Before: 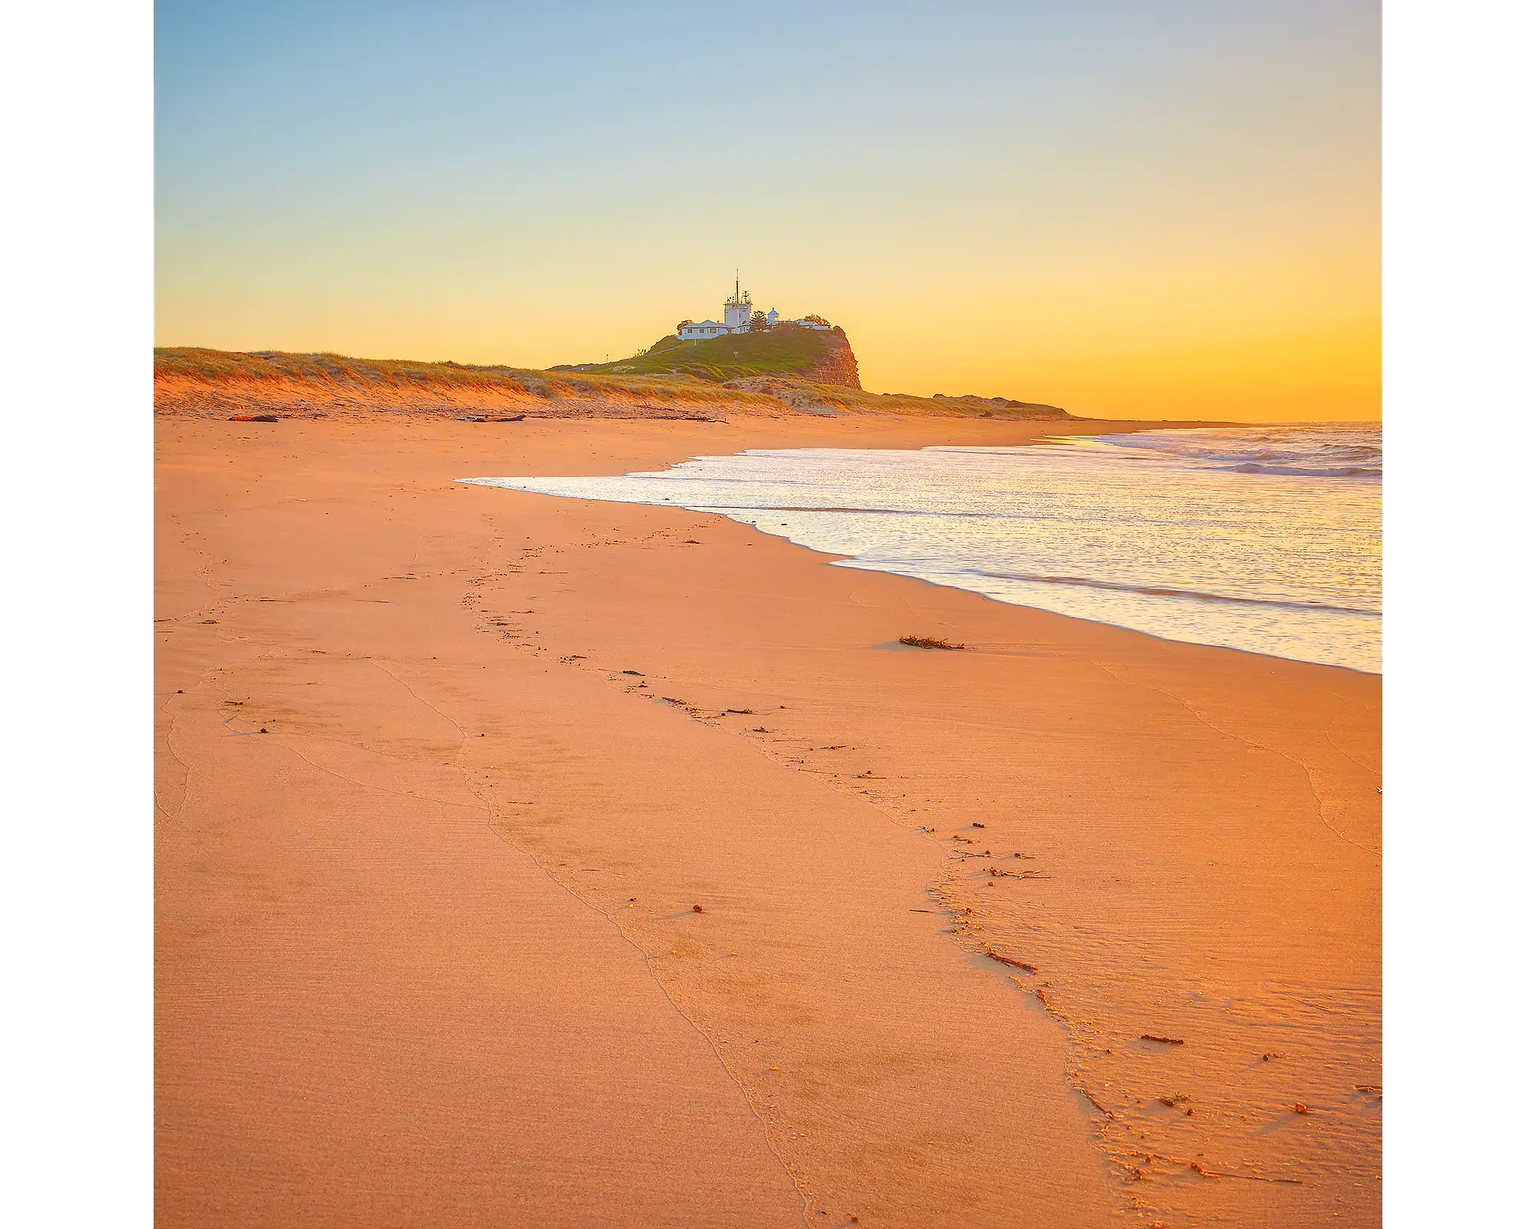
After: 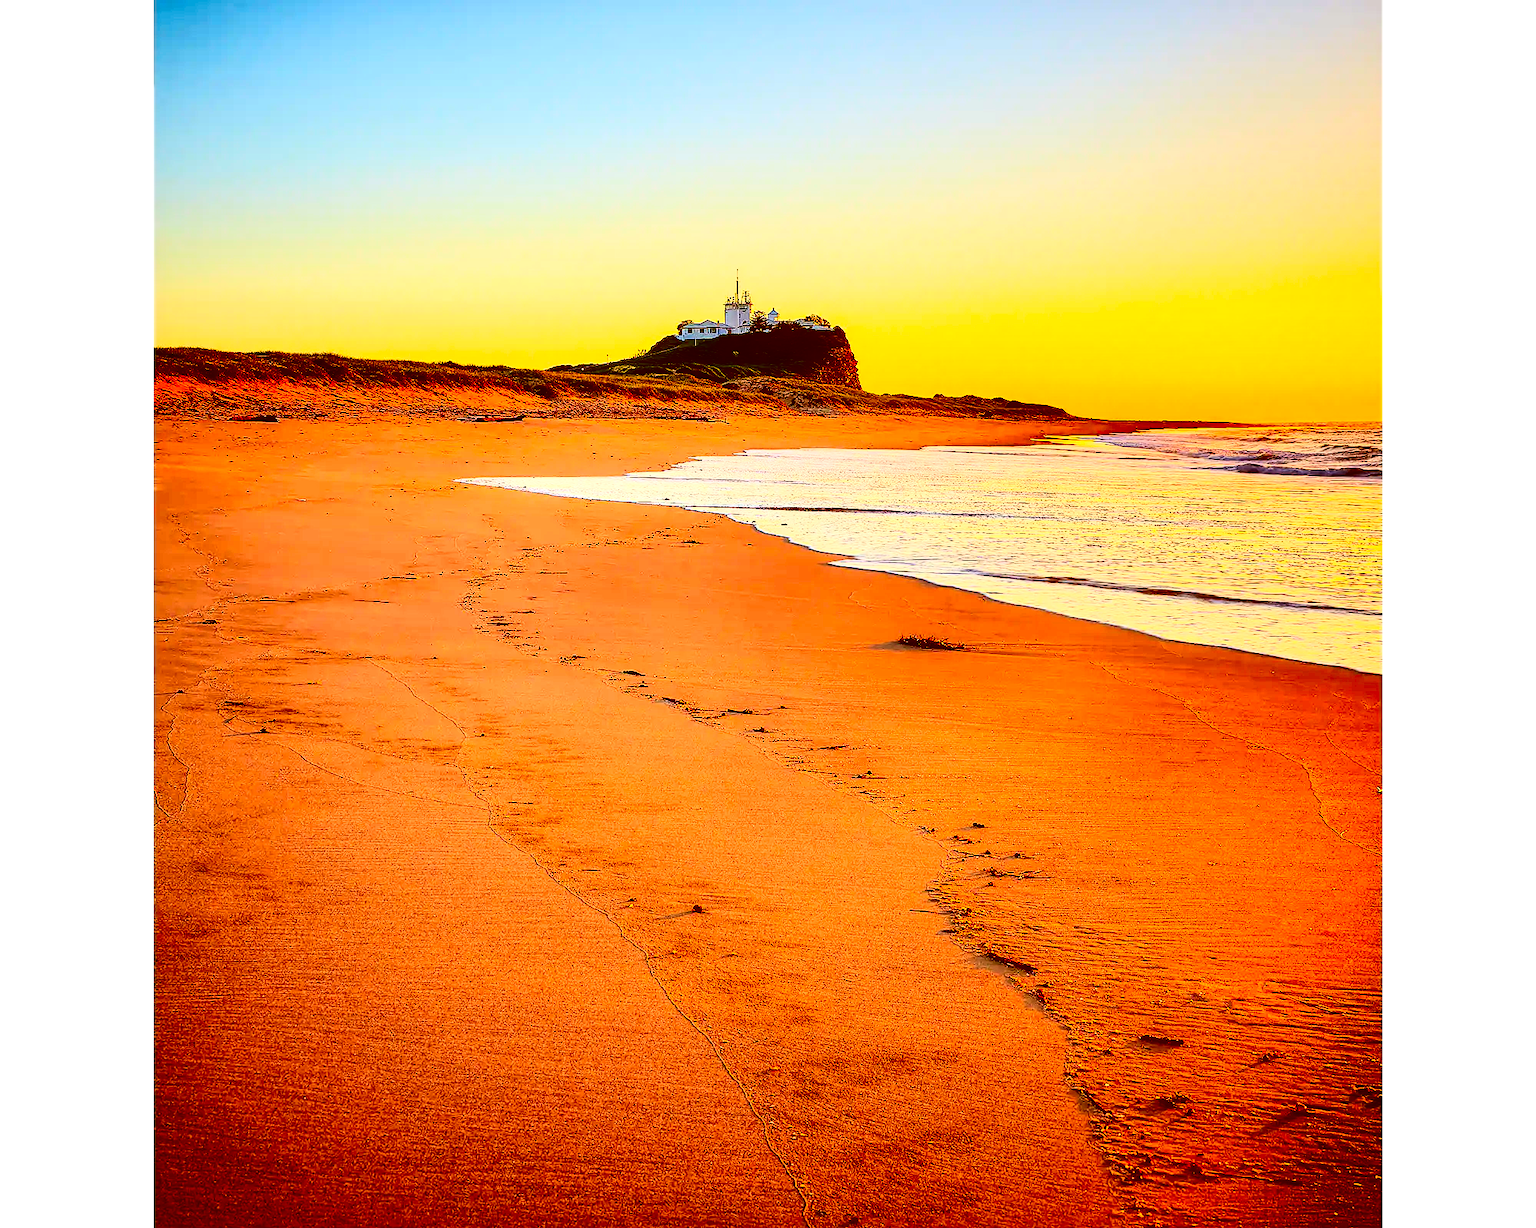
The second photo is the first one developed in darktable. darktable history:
contrast brightness saturation: contrast 0.766, brightness -0.98, saturation 0.993
local contrast: highlights 103%, shadows 98%, detail 119%, midtone range 0.2
